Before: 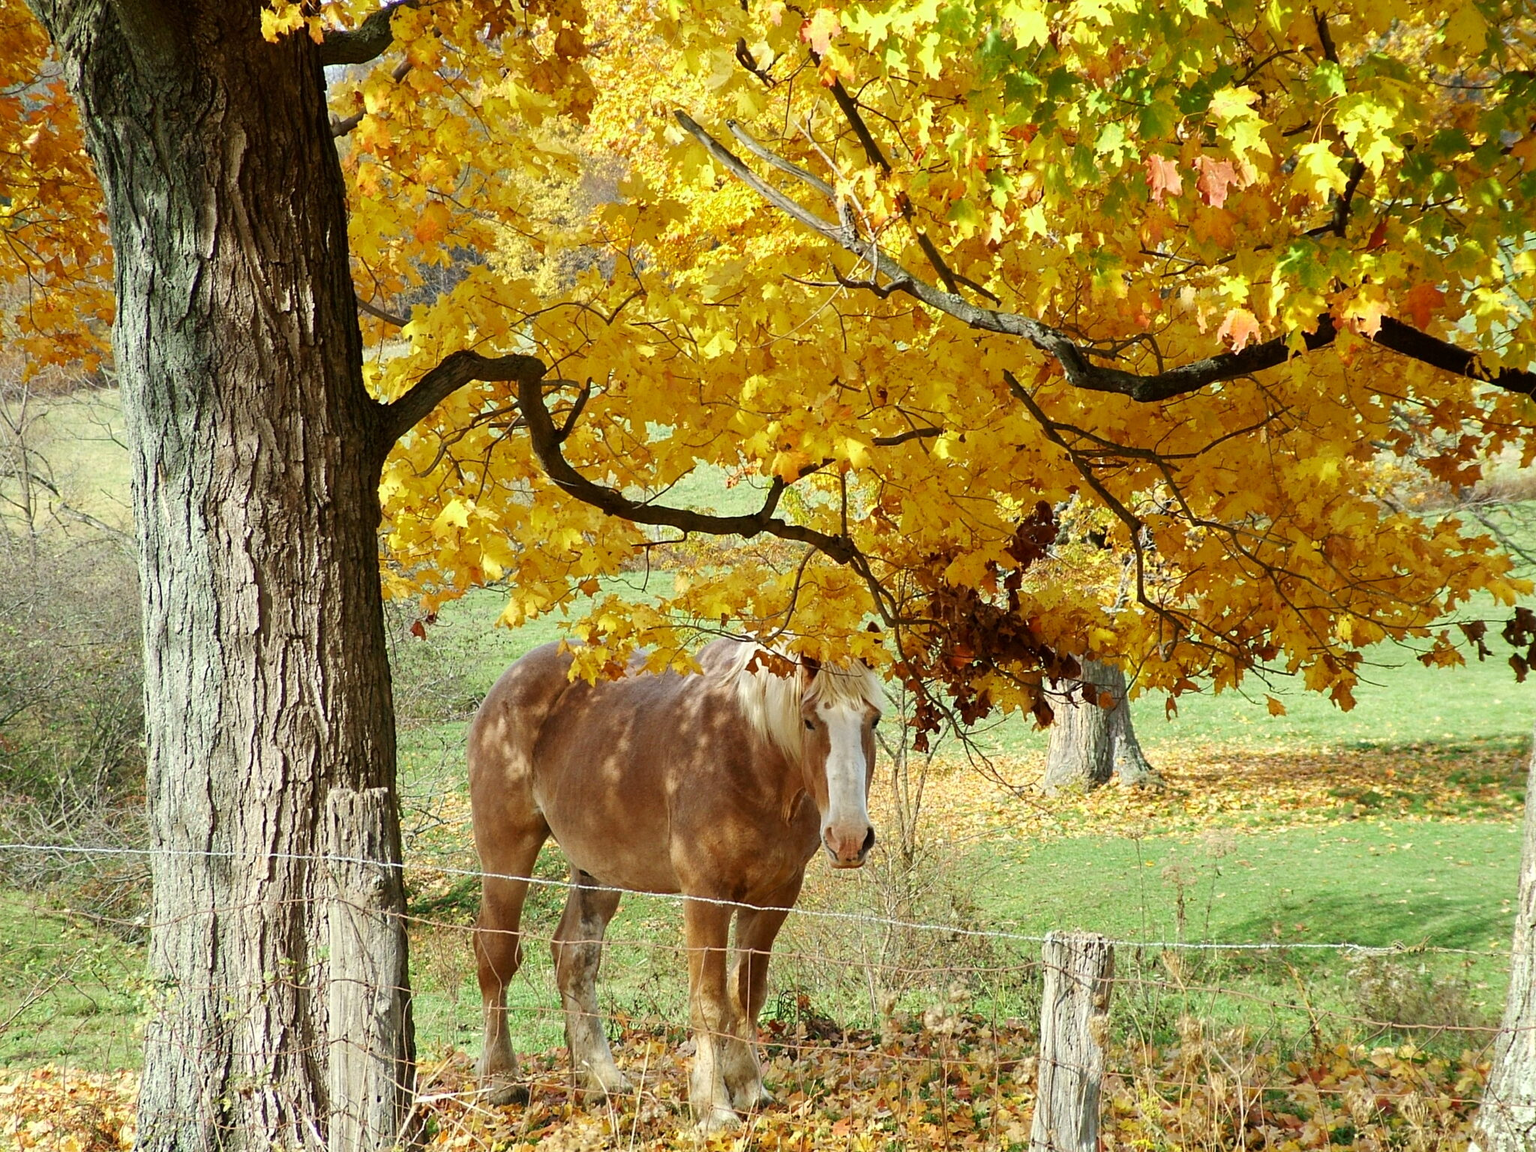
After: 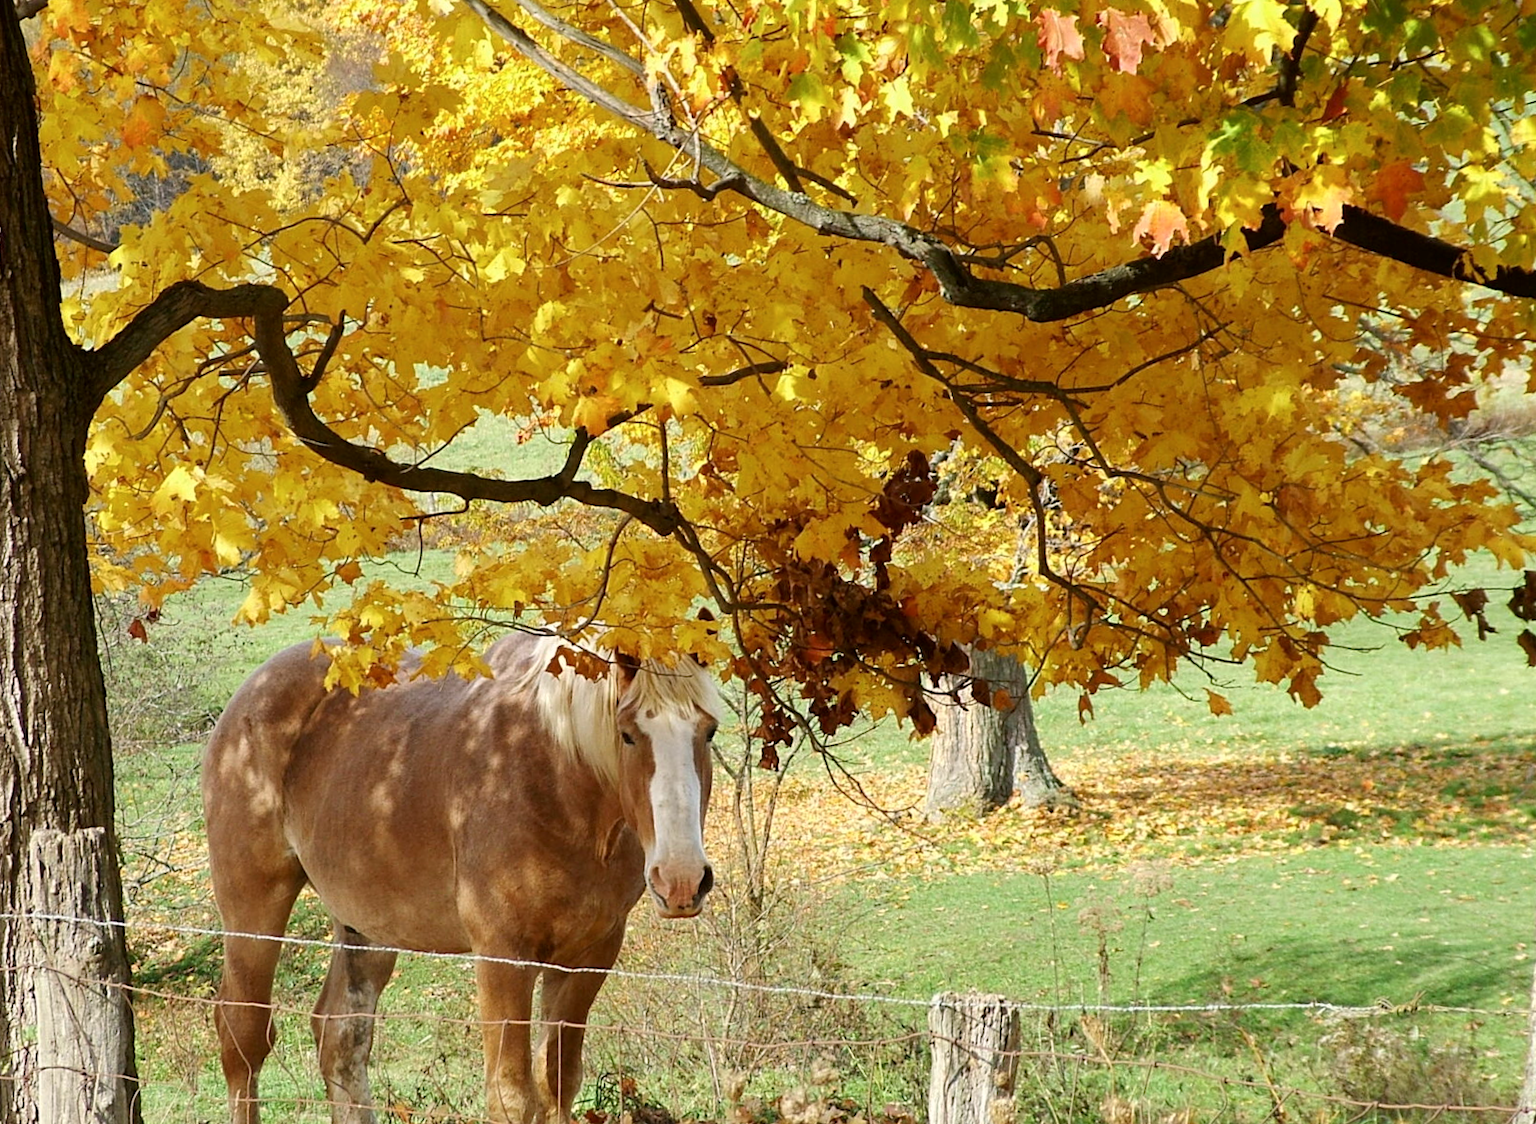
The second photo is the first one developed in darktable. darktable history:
crop: left 19.159%, top 9.58%, bottom 9.58%
color correction: highlights a* 3.12, highlights b* -1.55, shadows a* -0.101, shadows b* 2.52, saturation 0.98
rotate and perspective: rotation -1.32°, lens shift (horizontal) -0.031, crop left 0.015, crop right 0.985, crop top 0.047, crop bottom 0.982
